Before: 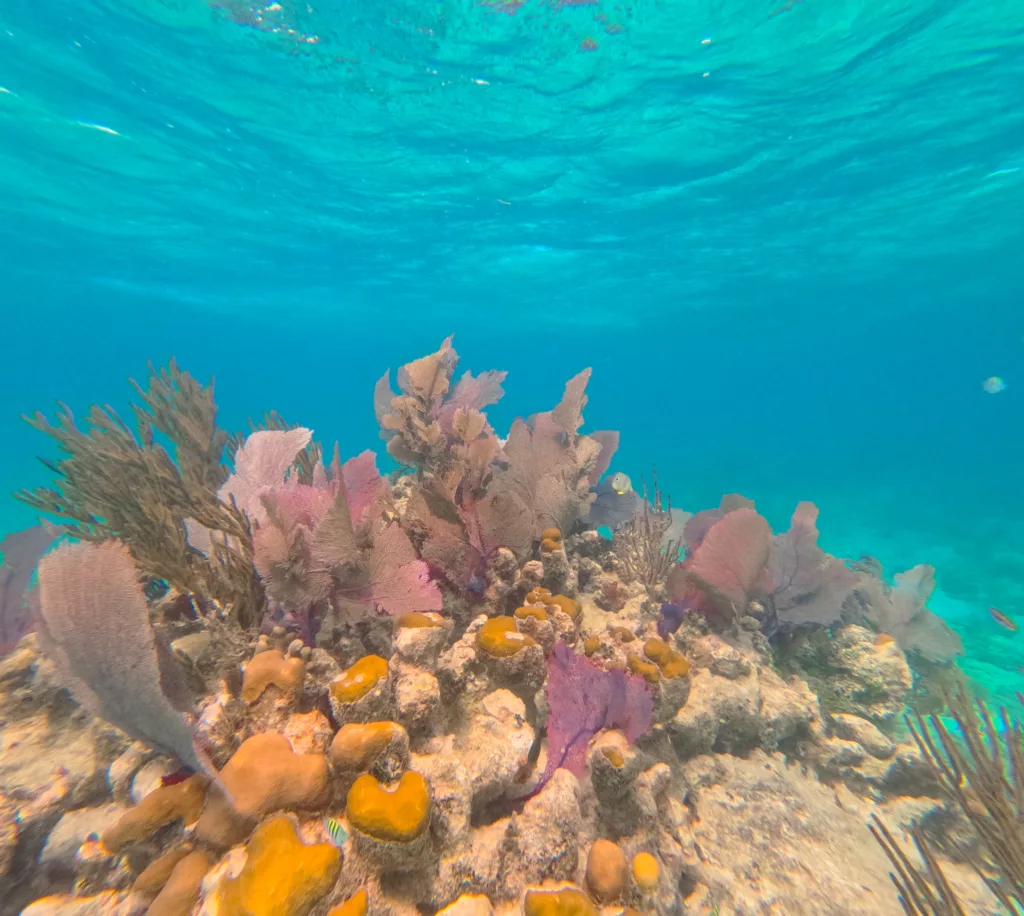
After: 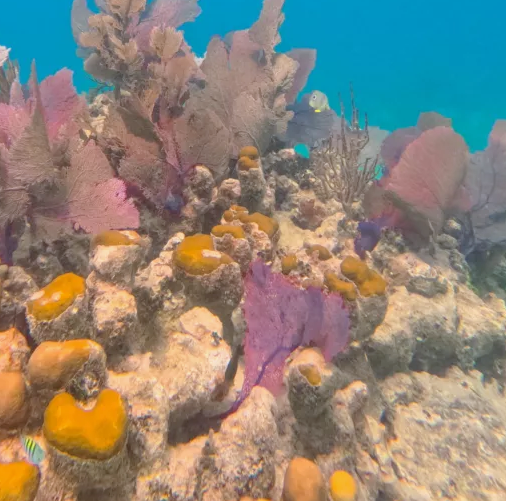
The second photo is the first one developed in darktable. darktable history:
white balance: red 0.974, blue 1.044
crop: left 29.672%, top 41.786%, right 20.851%, bottom 3.487%
